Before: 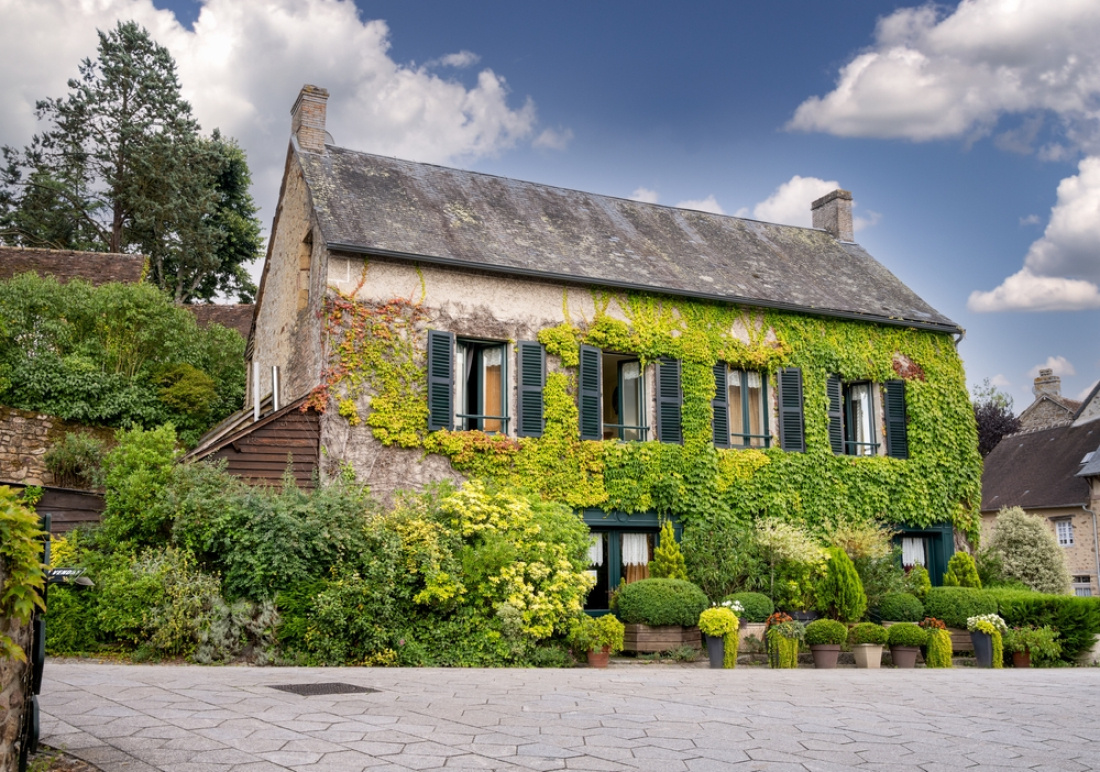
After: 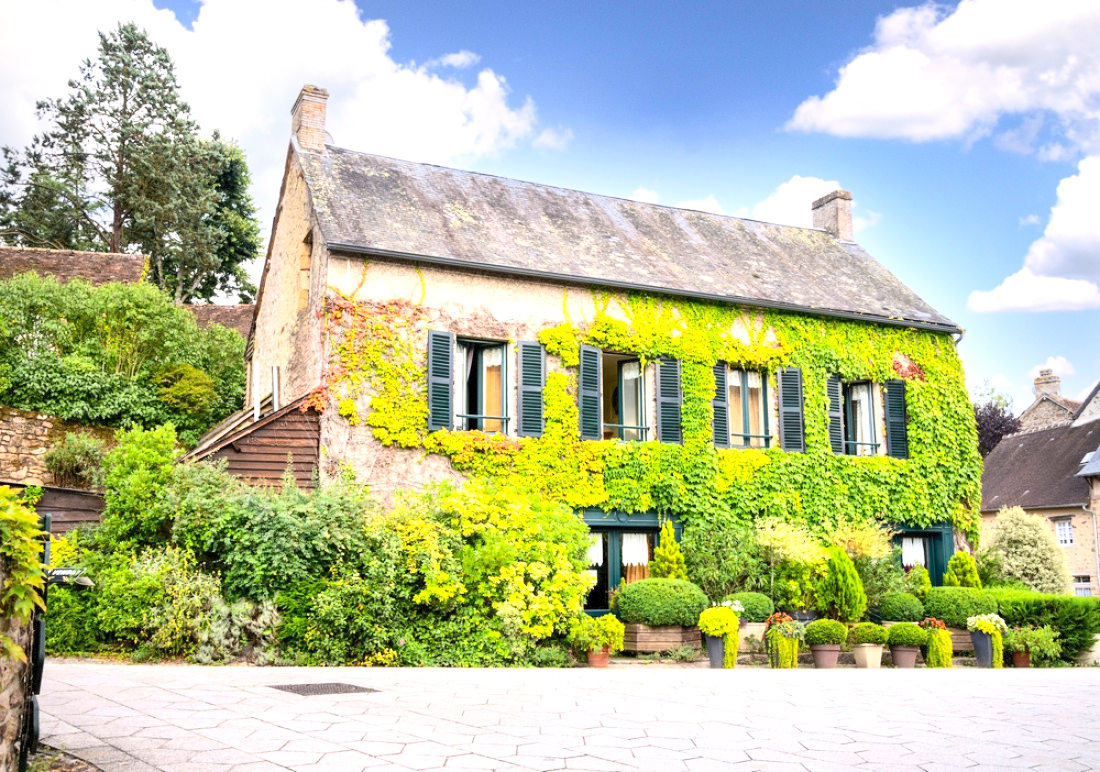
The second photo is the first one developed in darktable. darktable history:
contrast brightness saturation: contrast 0.2, brightness 0.16, saturation 0.22
vignetting: fall-off start 85%, fall-off radius 80%, brightness -0.182, saturation -0.3, width/height ratio 1.219, dithering 8-bit output, unbound false
tone equalizer: on, module defaults
exposure: exposure 1 EV, compensate highlight preservation false
